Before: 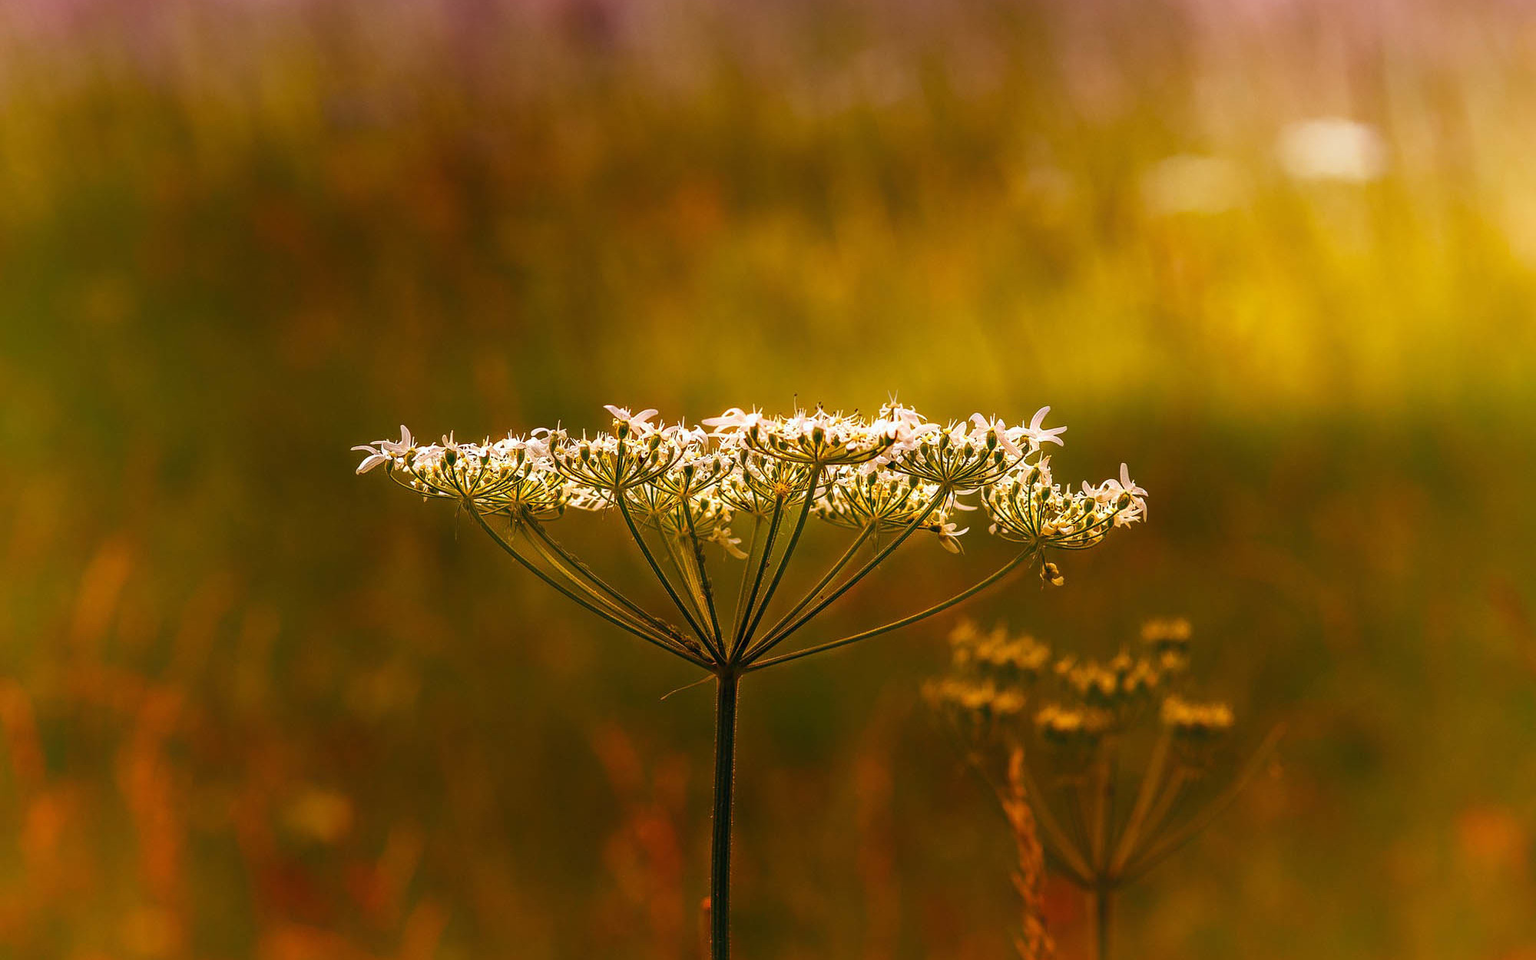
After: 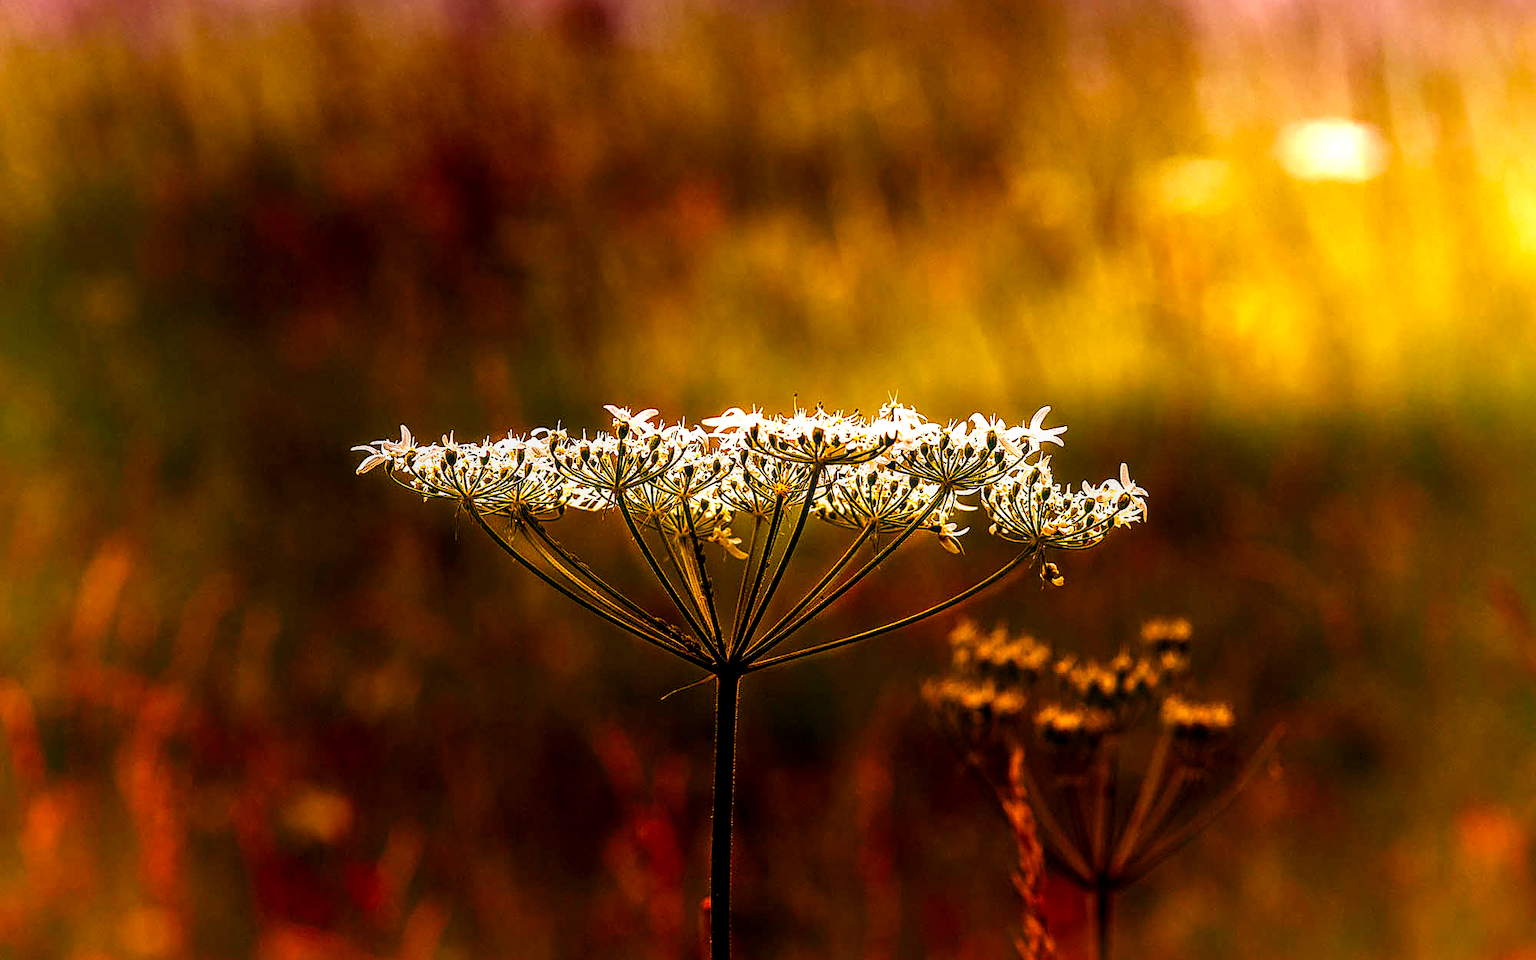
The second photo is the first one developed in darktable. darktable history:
sharpen: on, module defaults
filmic rgb: black relative exposure -8.2 EV, white relative exposure 2.2 EV, threshold 3 EV, hardness 7.11, latitude 85.74%, contrast 1.696, highlights saturation mix -4%, shadows ↔ highlights balance -2.69%, preserve chrominance no, color science v5 (2021), contrast in shadows safe, contrast in highlights safe, enable highlight reconstruction true
local contrast: on, module defaults
